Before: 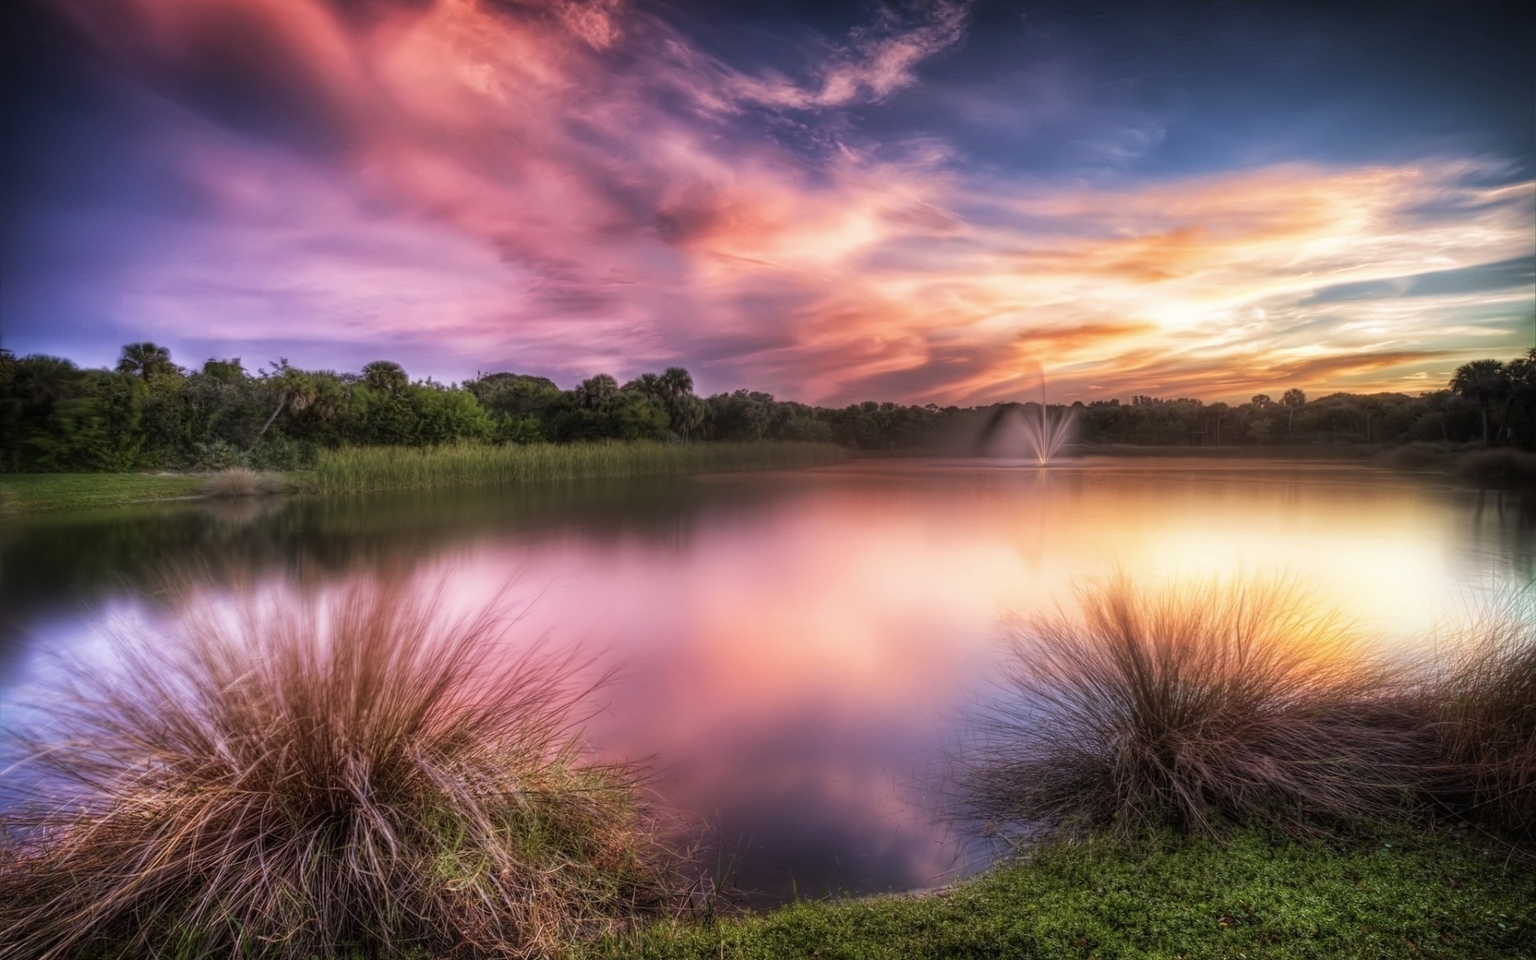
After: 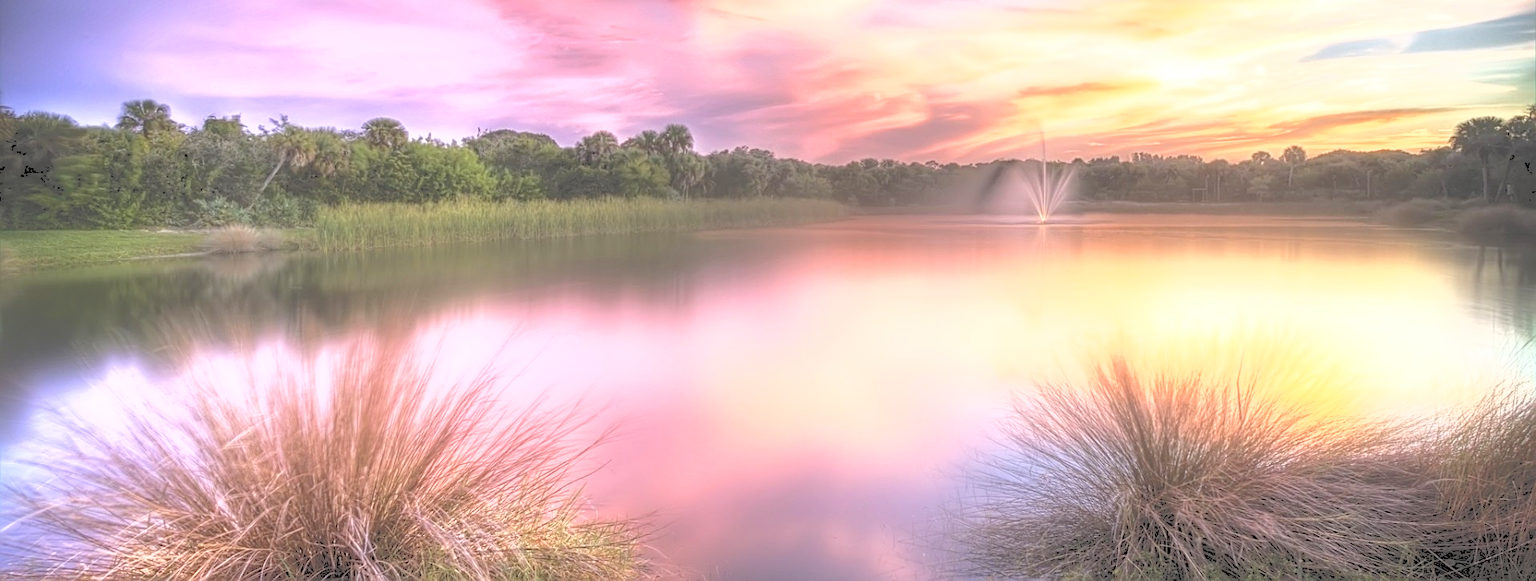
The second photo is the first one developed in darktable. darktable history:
tone curve: curves: ch0 [(0, 0) (0.003, 0.326) (0.011, 0.332) (0.025, 0.352) (0.044, 0.378) (0.069, 0.4) (0.1, 0.416) (0.136, 0.432) (0.177, 0.468) (0.224, 0.509) (0.277, 0.554) (0.335, 0.6) (0.399, 0.642) (0.468, 0.693) (0.543, 0.753) (0.623, 0.818) (0.709, 0.897) (0.801, 0.974) (0.898, 0.991) (1, 1)], color space Lab, independent channels, preserve colors none
exposure: black level correction 0.002, exposure 0.296 EV, compensate highlight preservation false
sharpen: on, module defaults
crop and rotate: top 25.415%, bottom 13.987%
